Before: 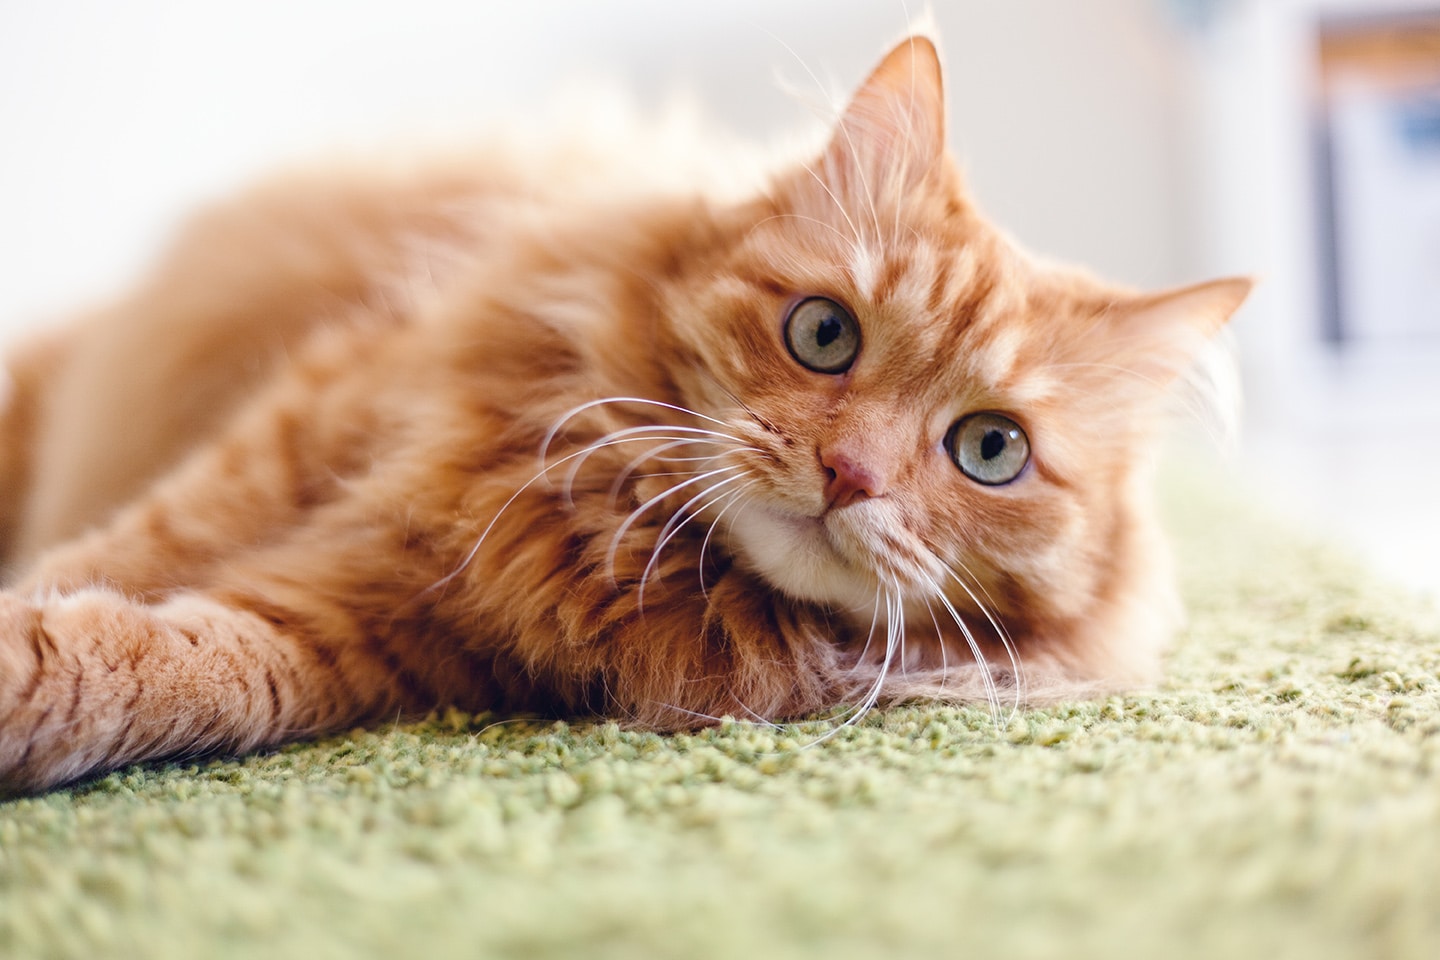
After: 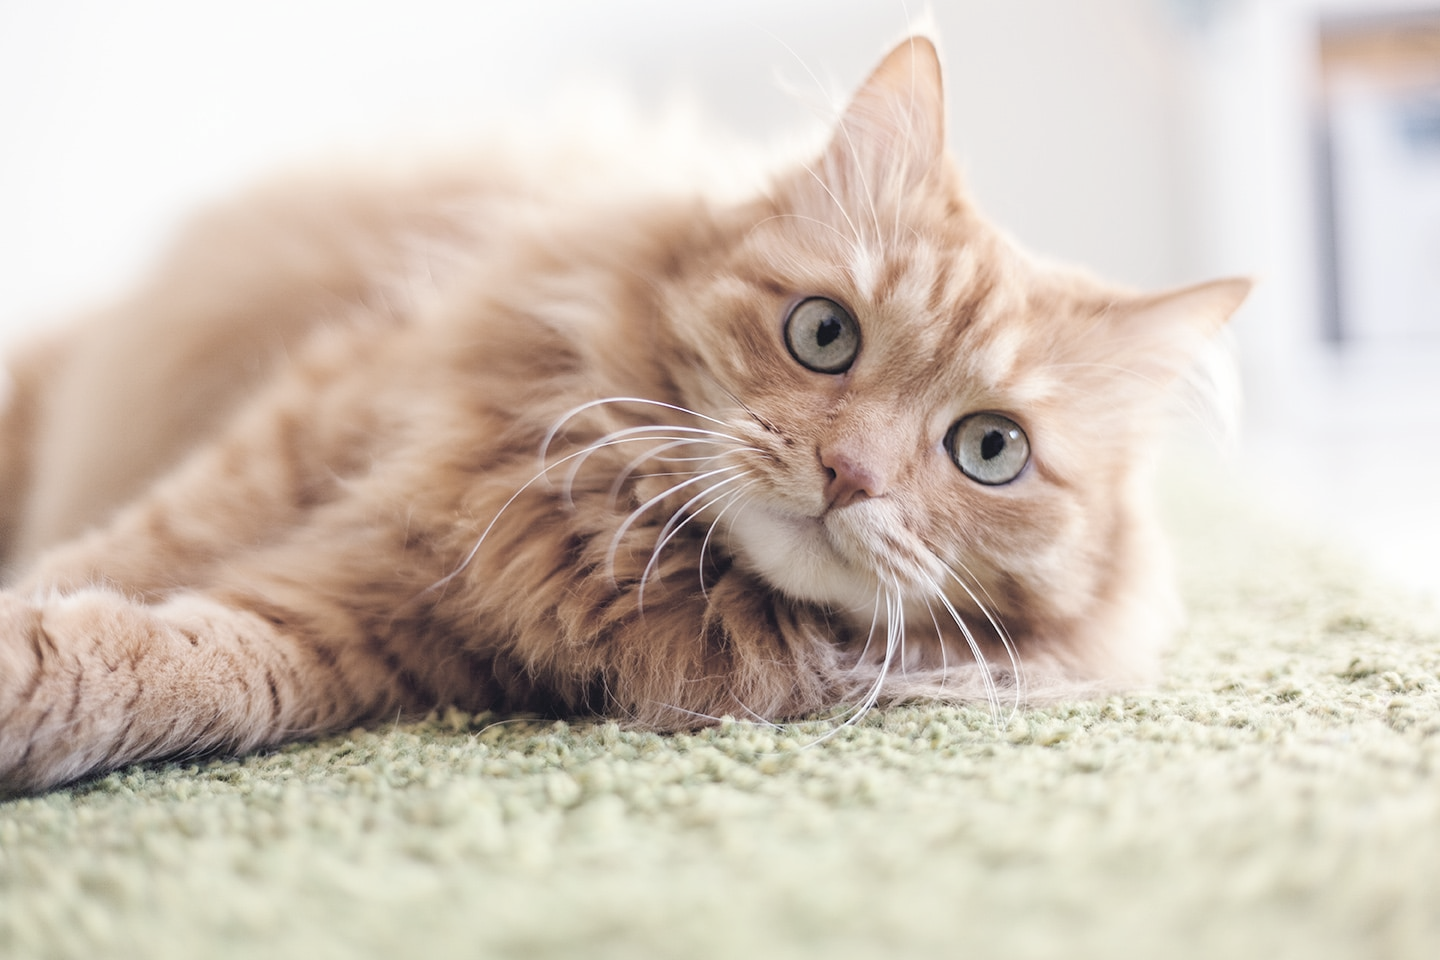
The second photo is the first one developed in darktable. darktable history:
contrast brightness saturation: brightness 0.185, saturation -0.487
